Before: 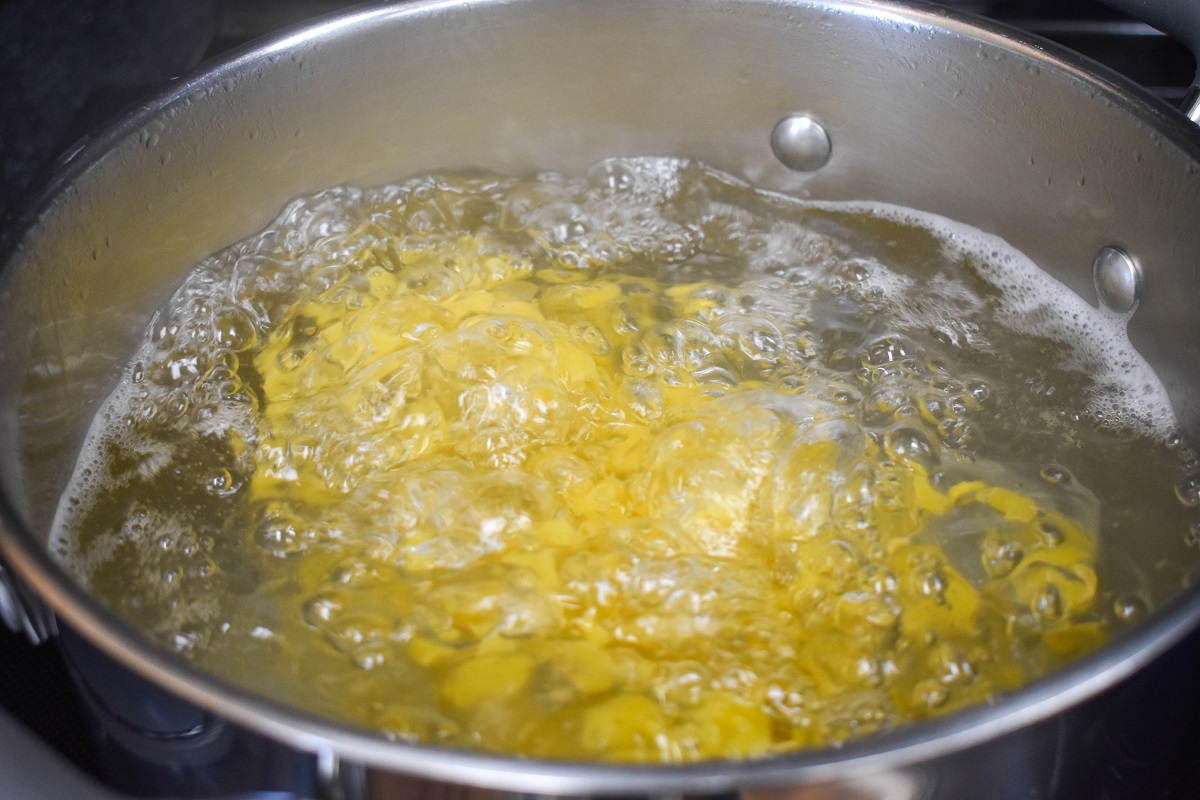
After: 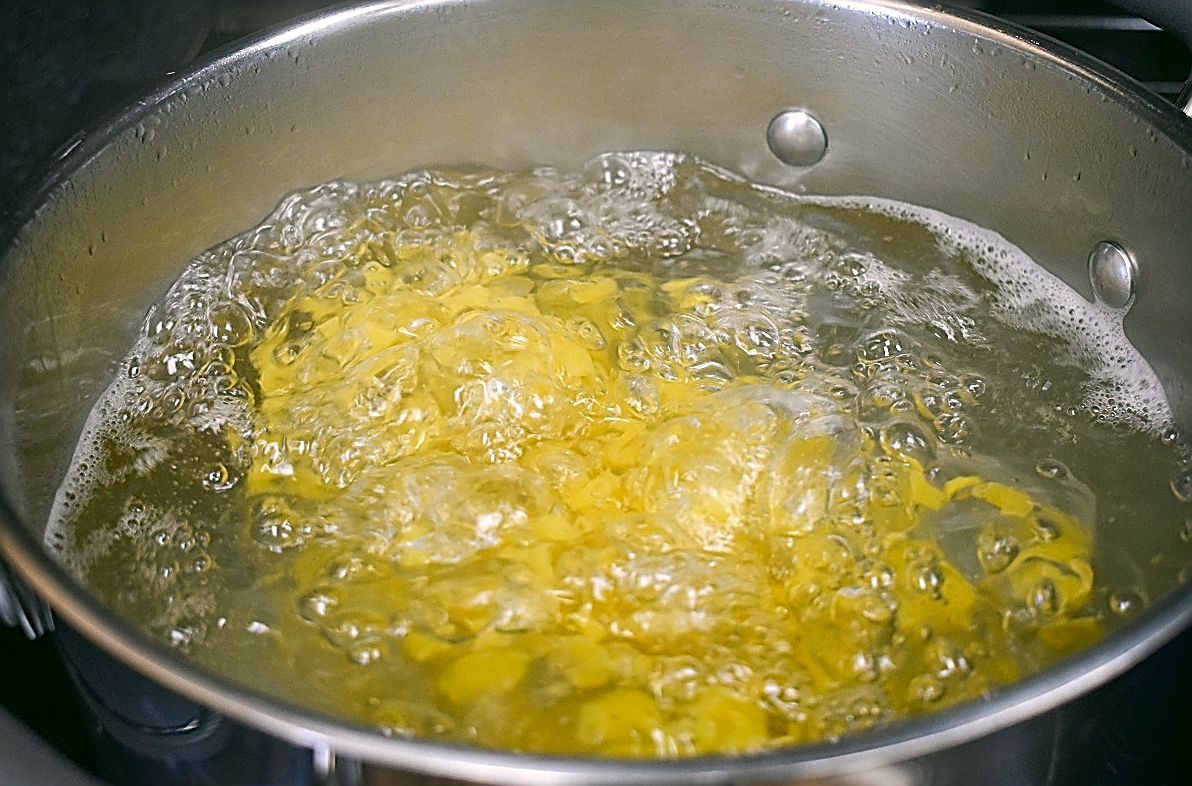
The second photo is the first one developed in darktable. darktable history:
color correction: highlights a* 4.31, highlights b* 4.92, shadows a* -8.29, shadows b* 4.6
crop: left 0.412%, top 0.744%, right 0.246%, bottom 0.918%
sharpen: amount 1.87
